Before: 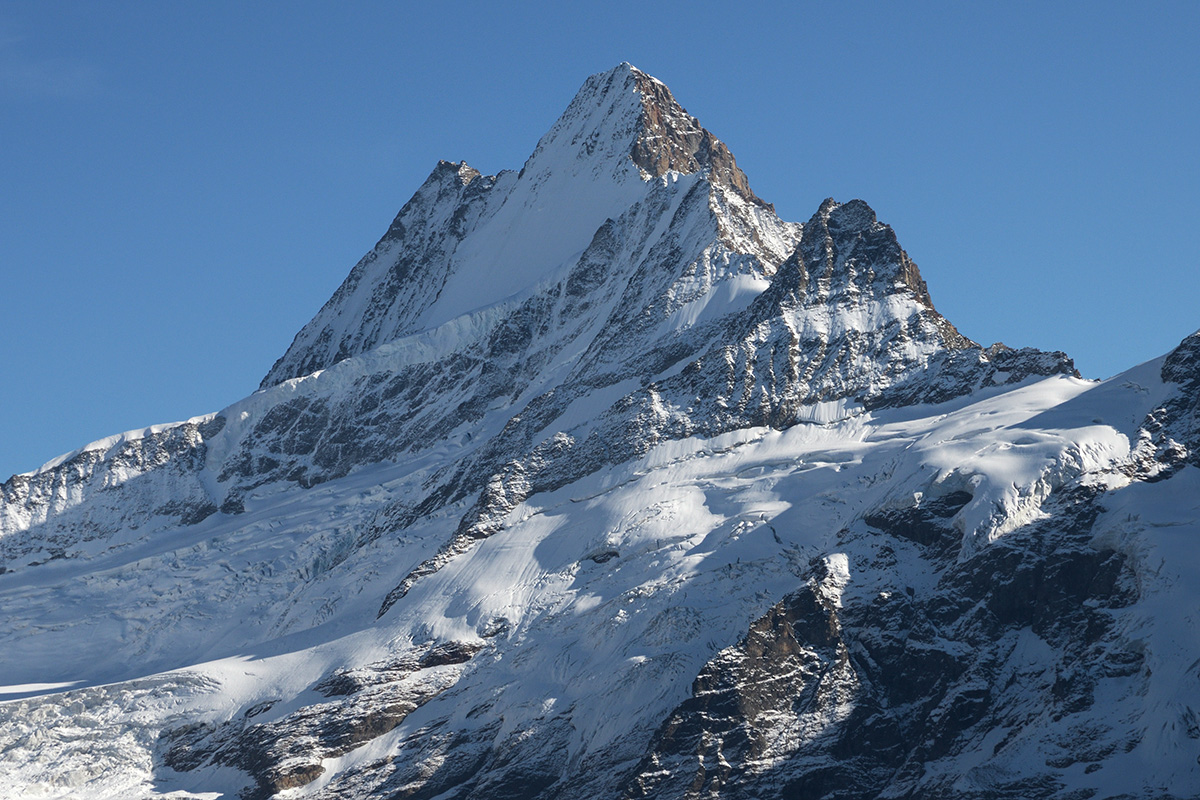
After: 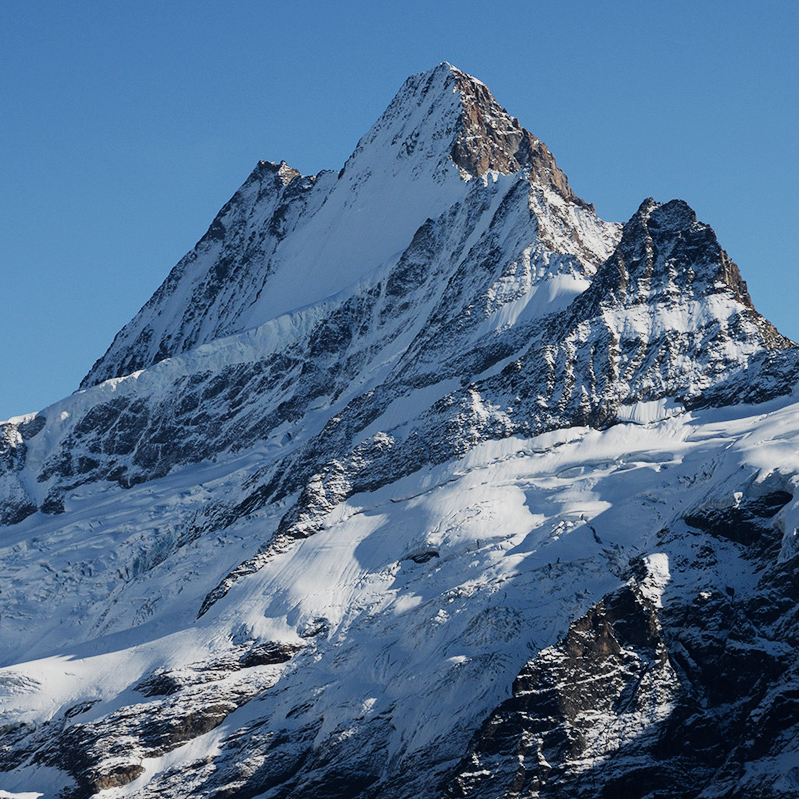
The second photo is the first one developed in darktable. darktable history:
crop and rotate: left 15.055%, right 18.278%
sigmoid: contrast 1.7, skew -0.1, preserve hue 0%, red attenuation 0.1, red rotation 0.035, green attenuation 0.1, green rotation -0.017, blue attenuation 0.15, blue rotation -0.052, base primaries Rec2020
